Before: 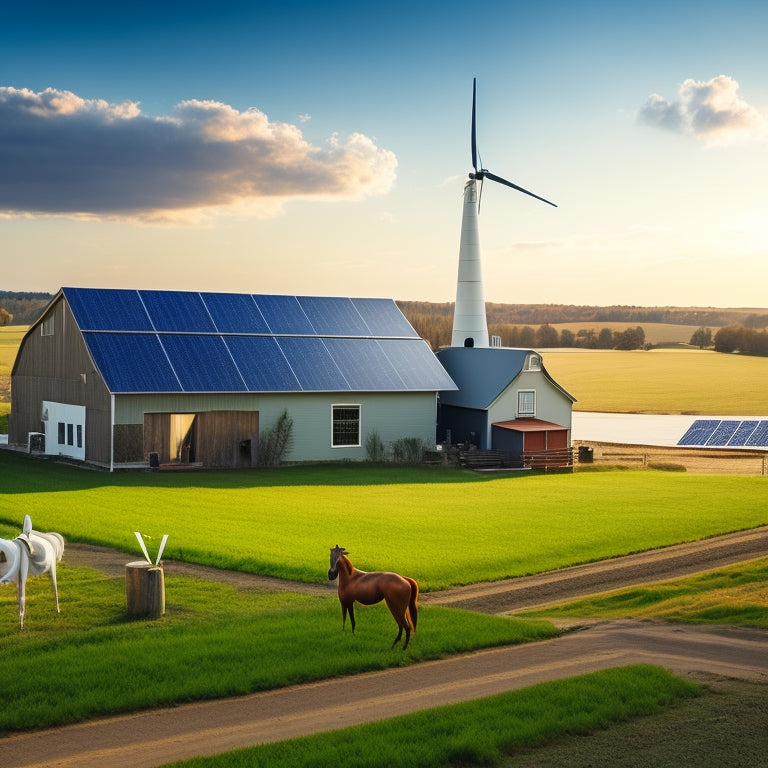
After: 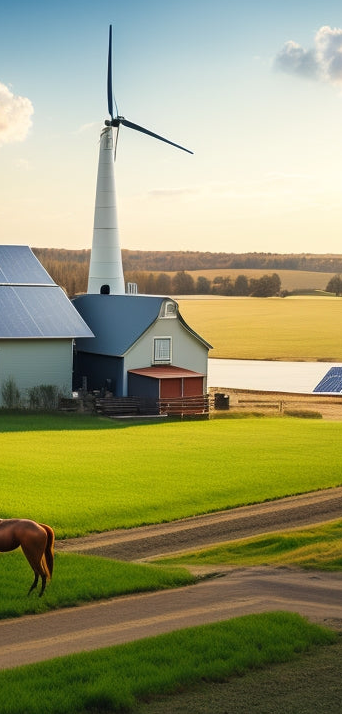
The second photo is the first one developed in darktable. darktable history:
crop: left 47.477%, top 6.957%, right 7.94%
